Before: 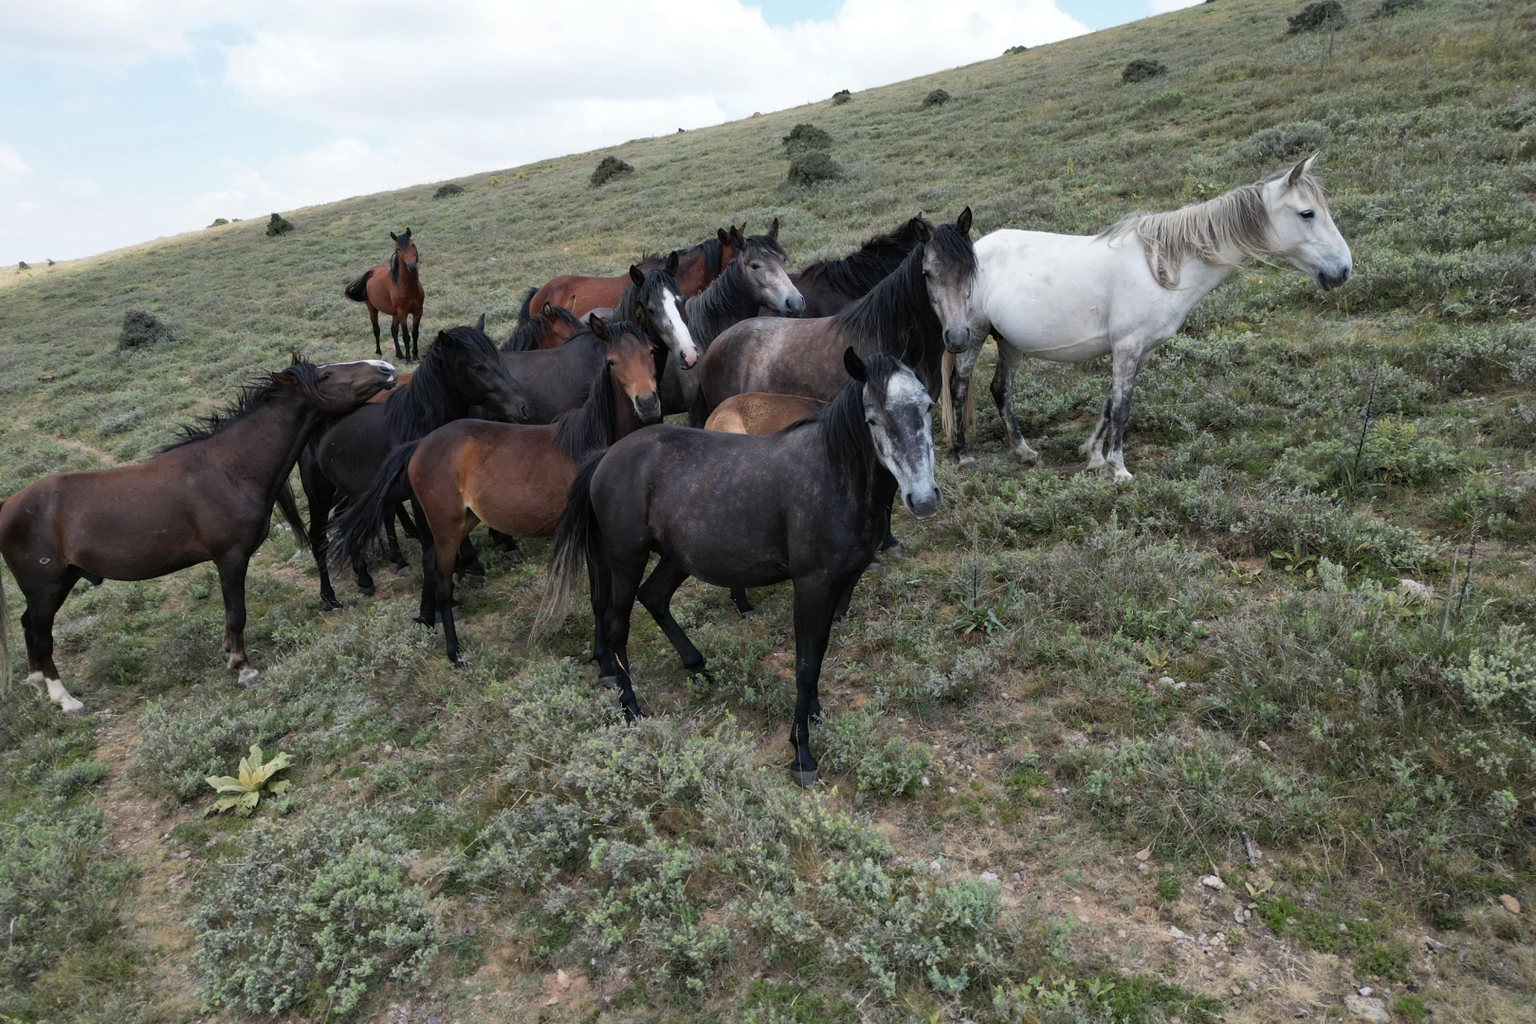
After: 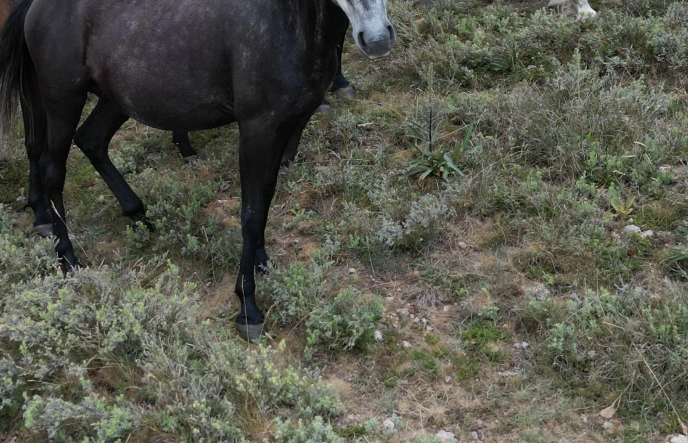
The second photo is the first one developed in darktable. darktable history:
crop: left 36.92%, top 45.323%, right 20.591%, bottom 13.618%
